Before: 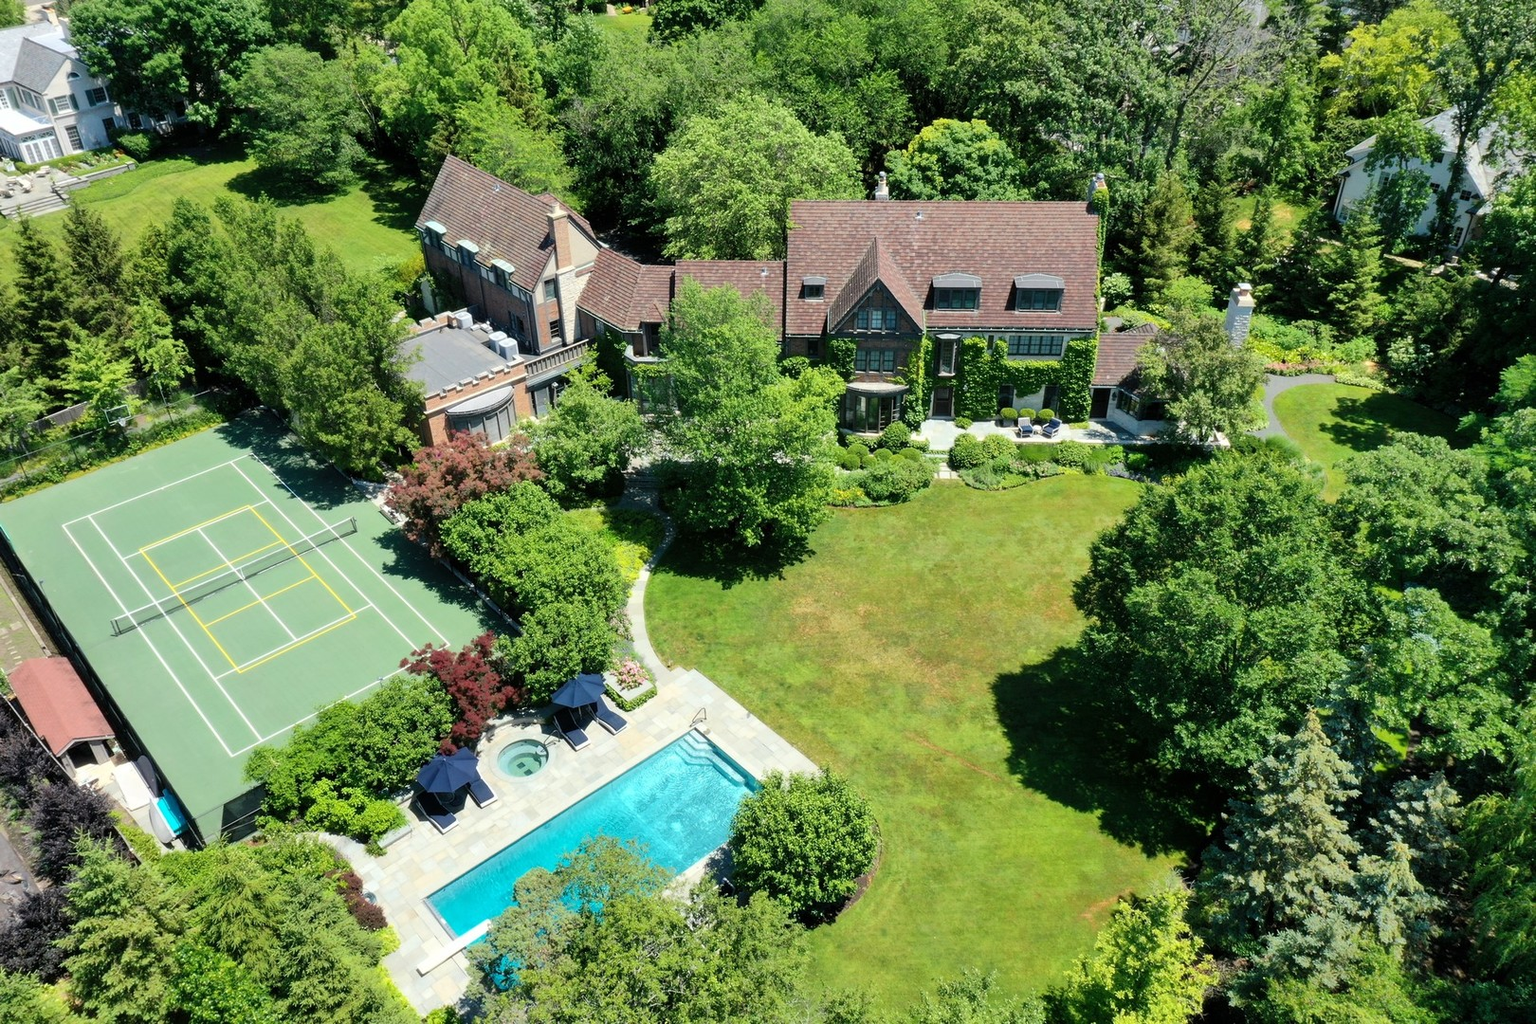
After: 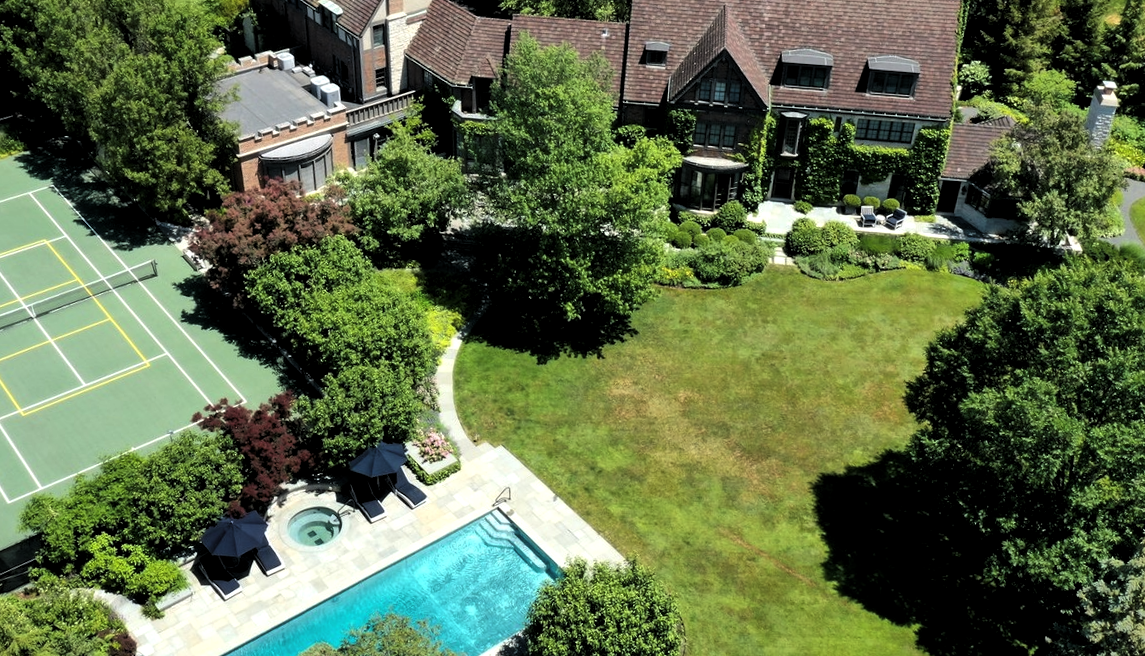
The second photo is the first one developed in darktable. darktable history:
crop and rotate: angle -4.1°, left 9.741%, top 20.836%, right 12.164%, bottom 12.041%
levels: levels [0.101, 0.578, 0.953]
